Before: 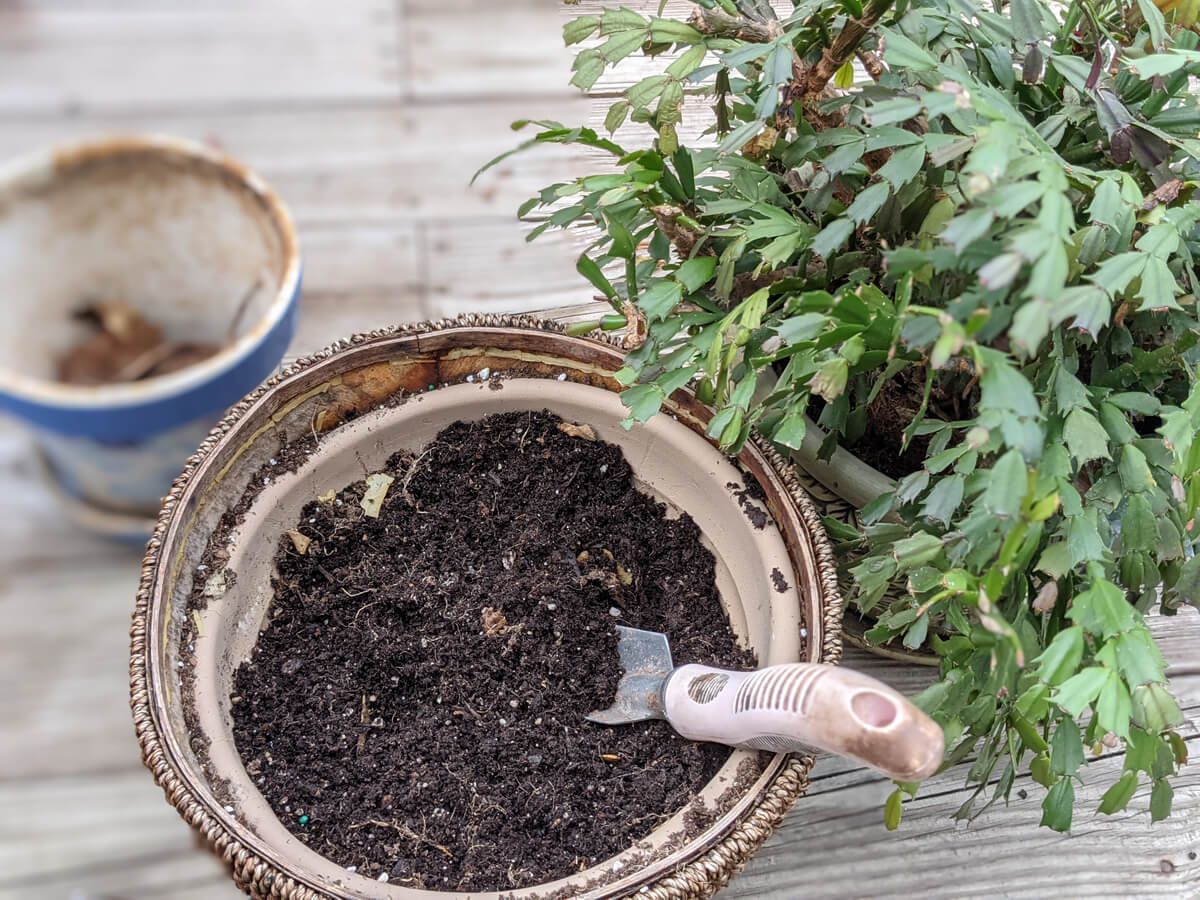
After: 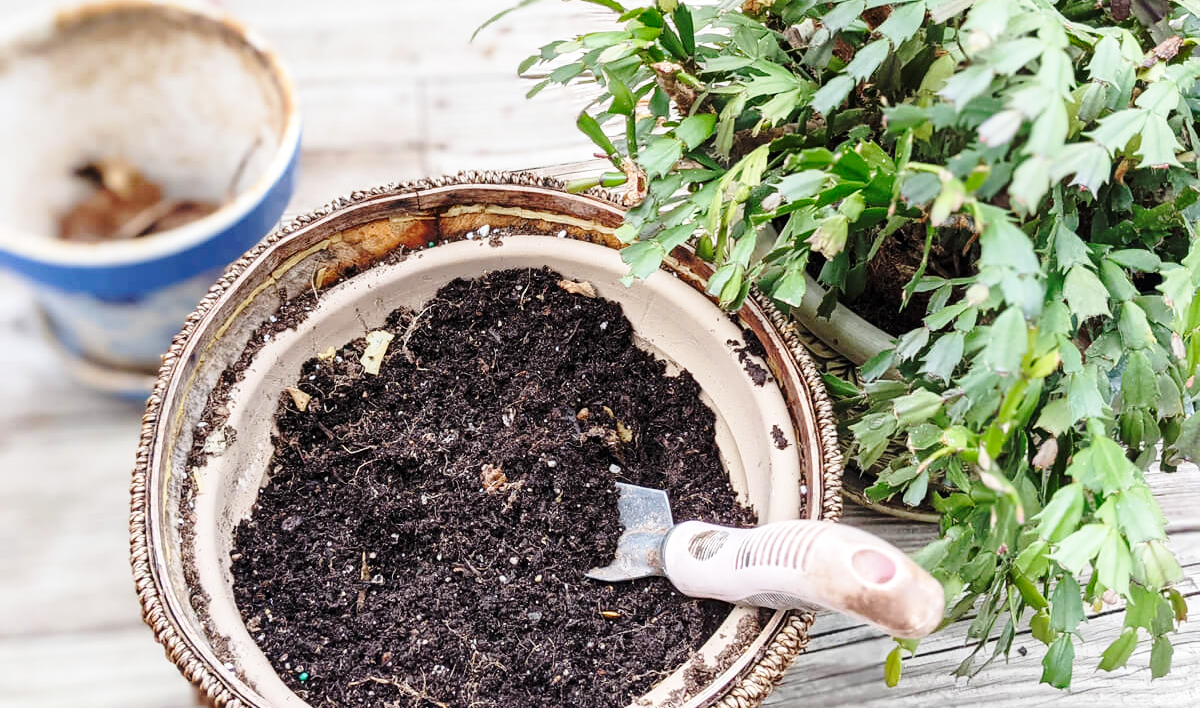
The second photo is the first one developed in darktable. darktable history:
base curve: curves: ch0 [(0, 0) (0.036, 0.037) (0.121, 0.228) (0.46, 0.76) (0.859, 0.983) (1, 1)], preserve colors none
crop and rotate: top 15.897%, bottom 5.397%
